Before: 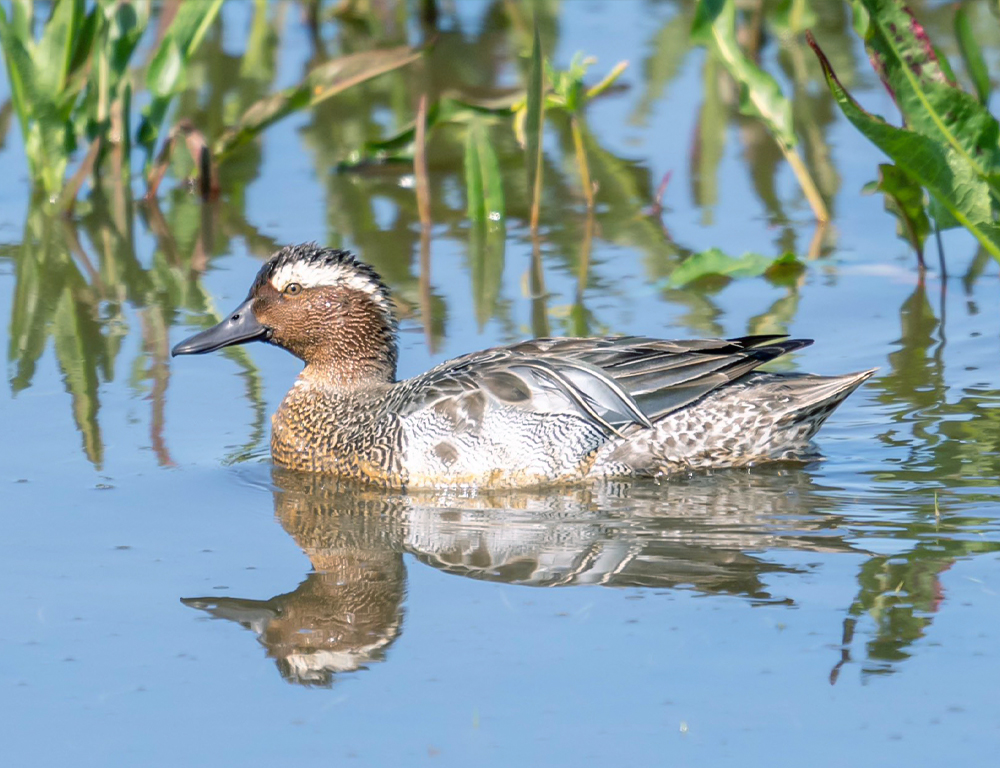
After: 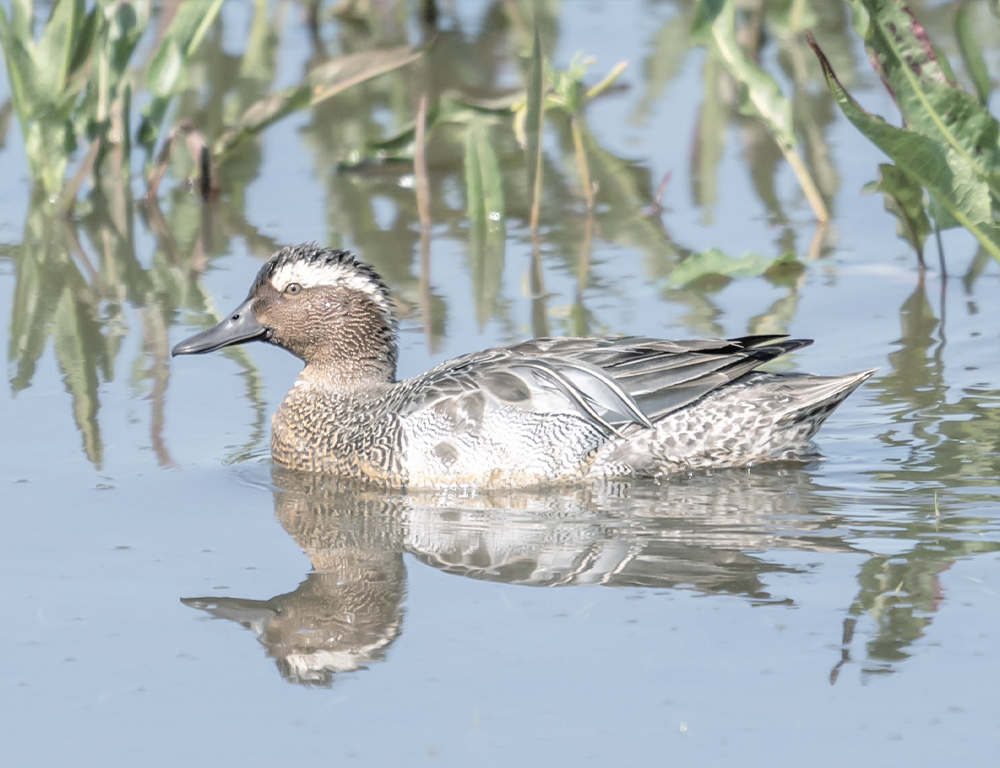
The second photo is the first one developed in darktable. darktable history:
contrast brightness saturation: brightness 0.181, saturation -0.505
